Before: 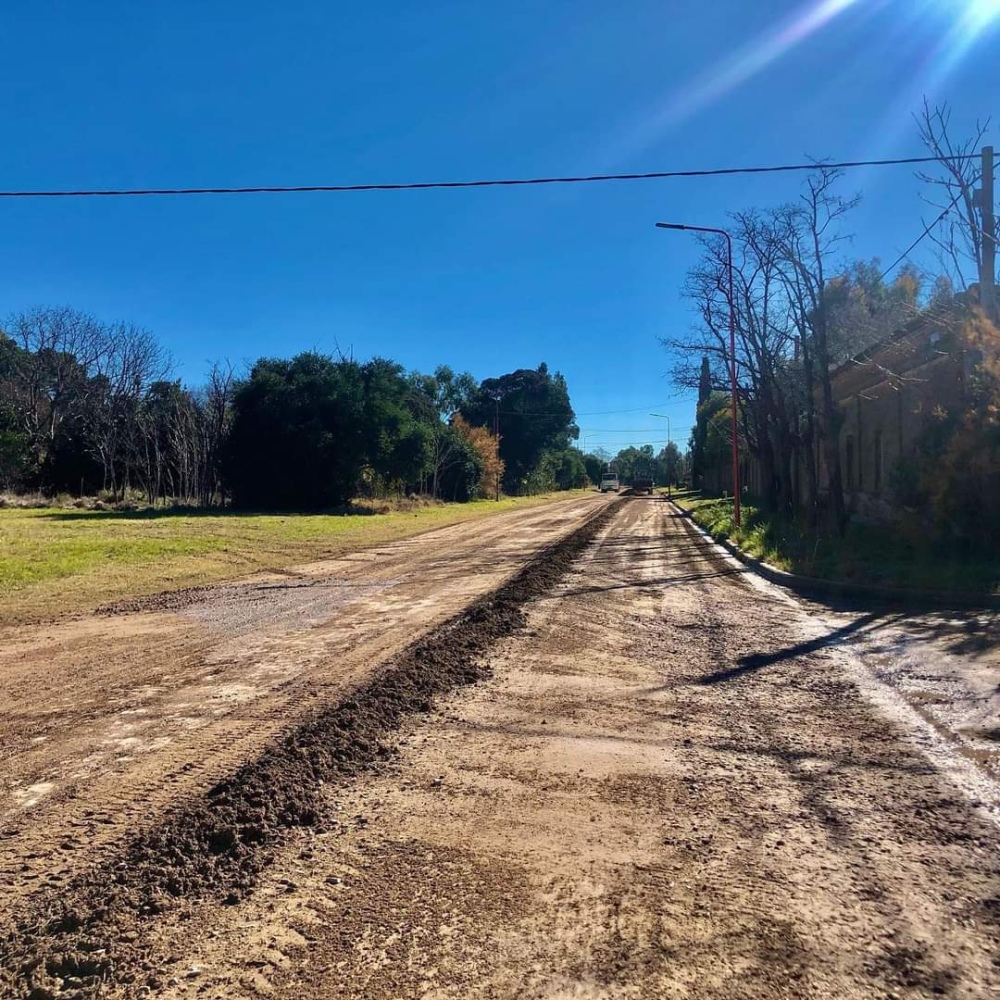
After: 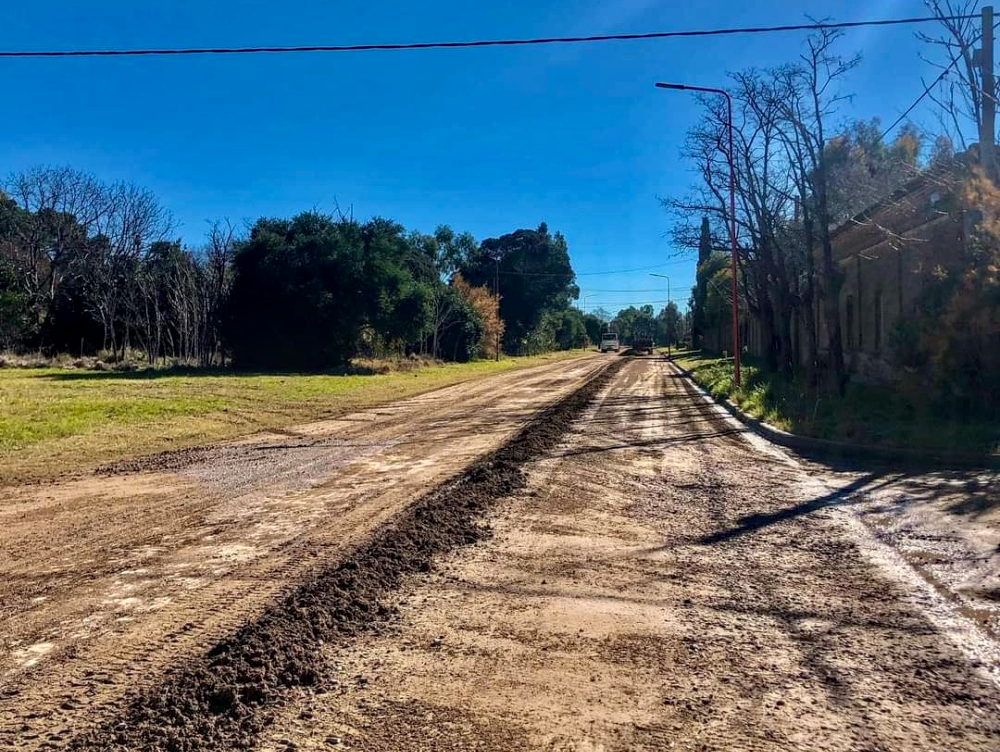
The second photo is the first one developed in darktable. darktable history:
crop: top 14.017%, bottom 10.755%
haze removal: compatibility mode true, adaptive false
local contrast: on, module defaults
